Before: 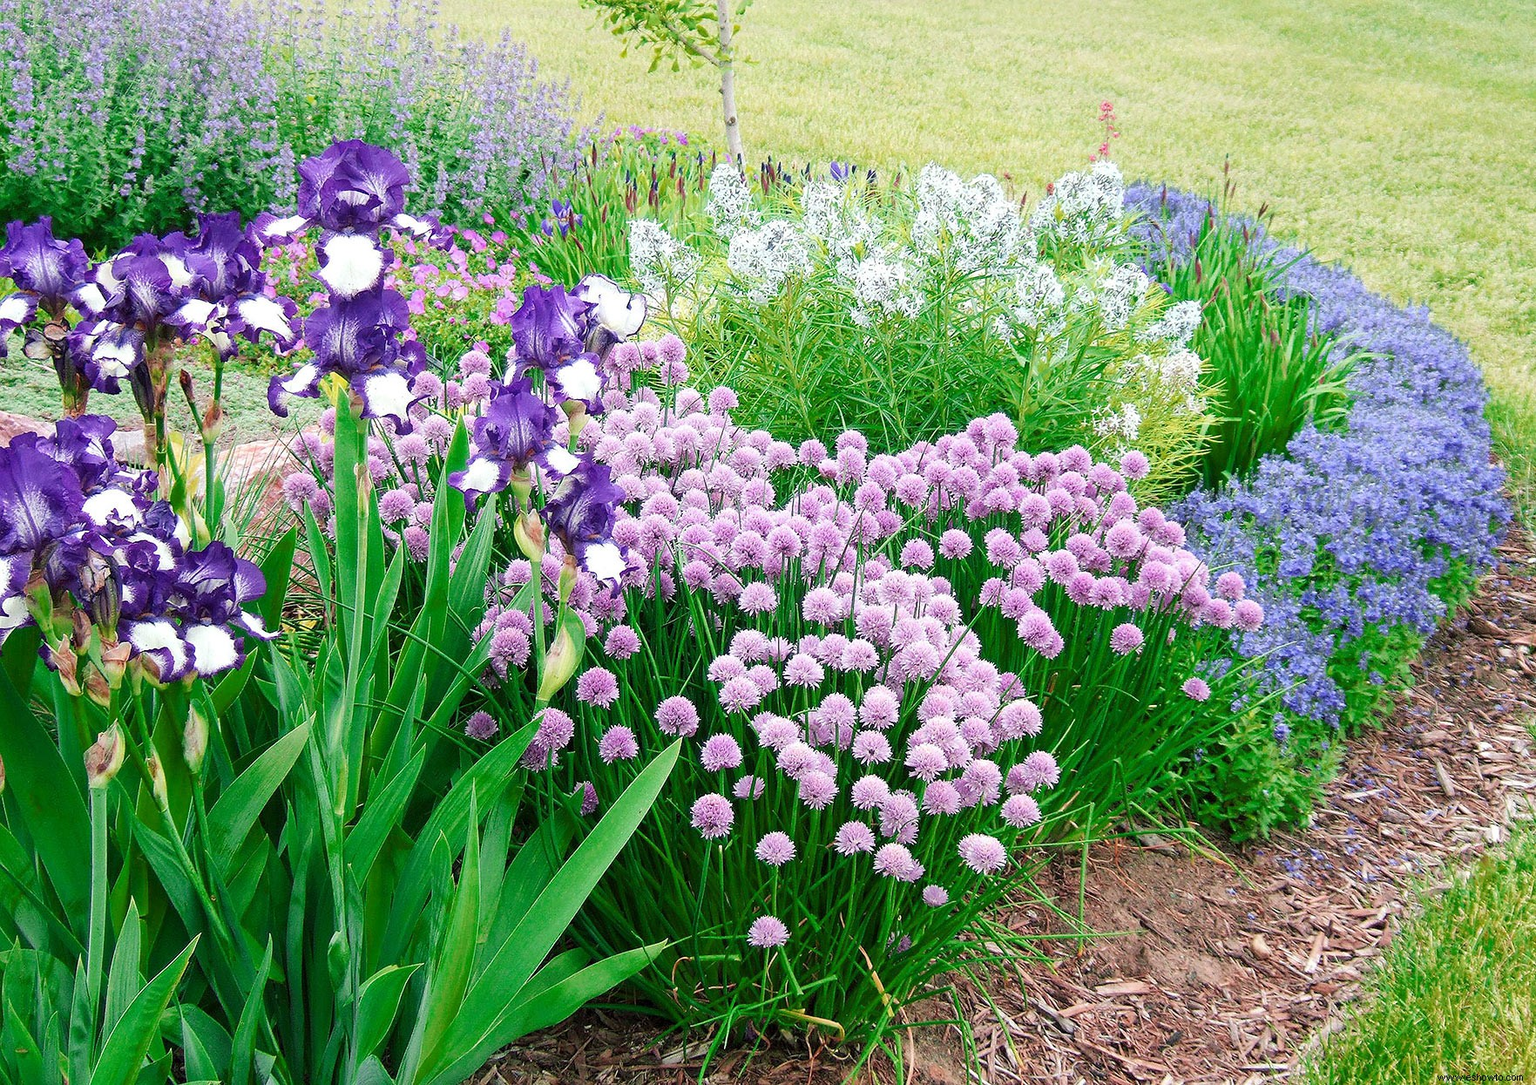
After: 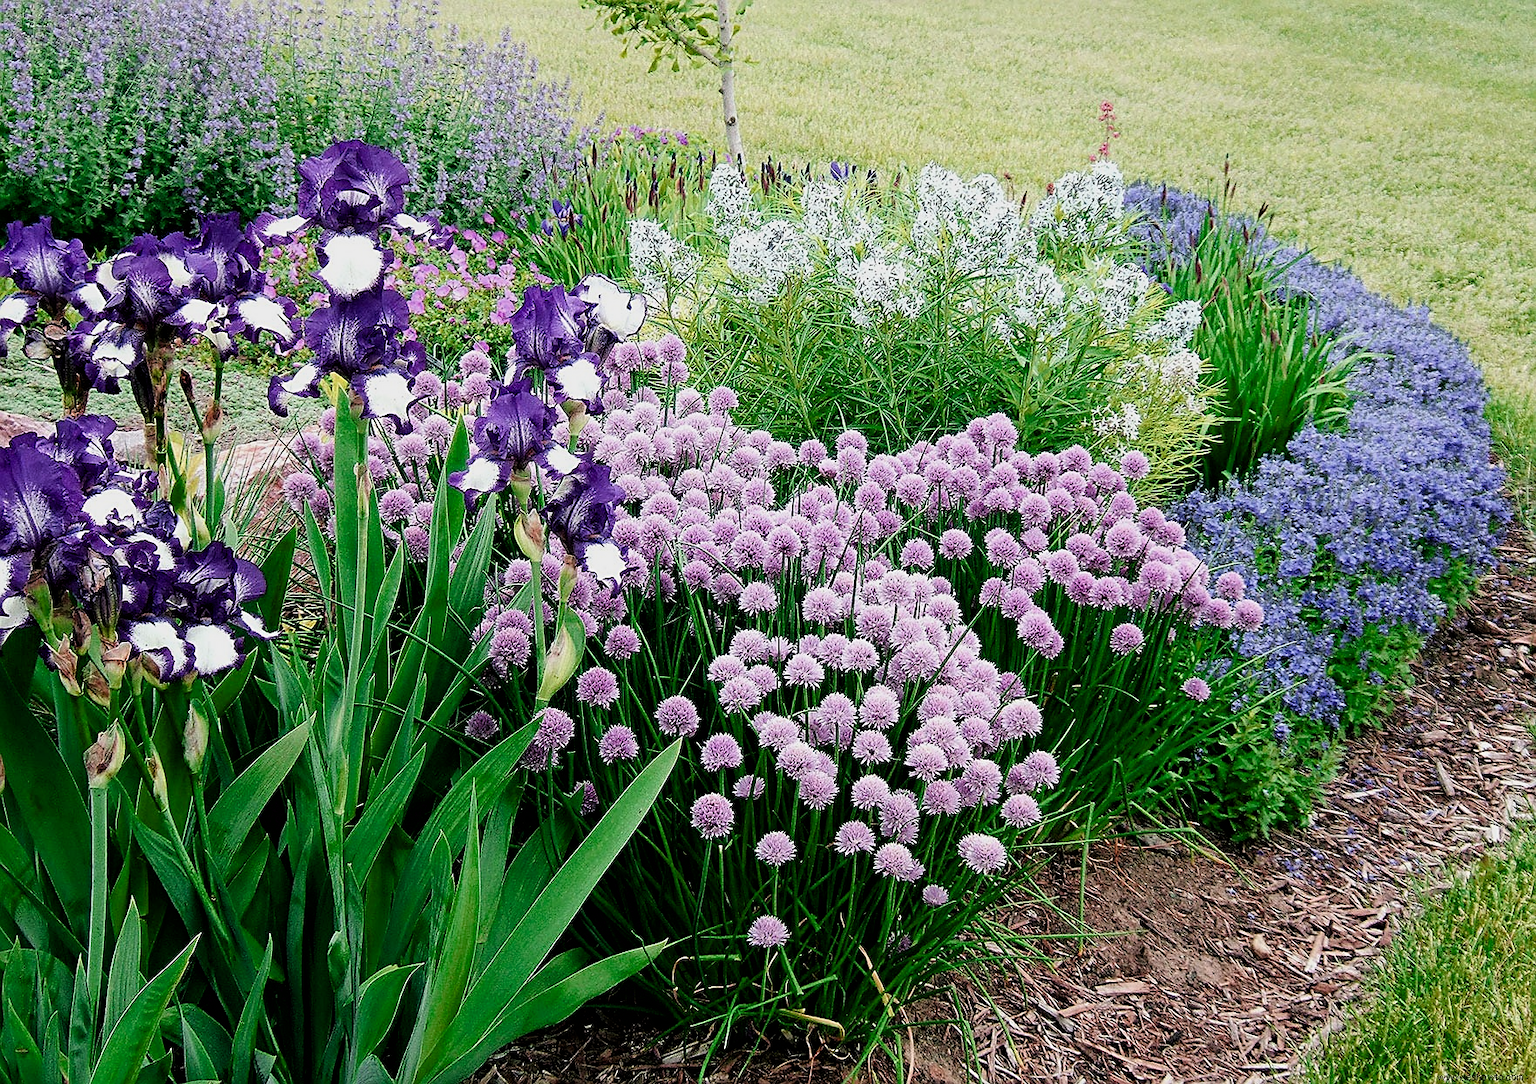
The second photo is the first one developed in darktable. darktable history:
exposure: black level correction 0.009, exposure -0.634 EV, compensate highlight preservation false
filmic rgb: black relative exposure -6.49 EV, white relative exposure 2.42 EV, target white luminance 99.955%, hardness 5.3, latitude 0.985%, contrast 1.438, highlights saturation mix 2.52%
sharpen: on, module defaults
